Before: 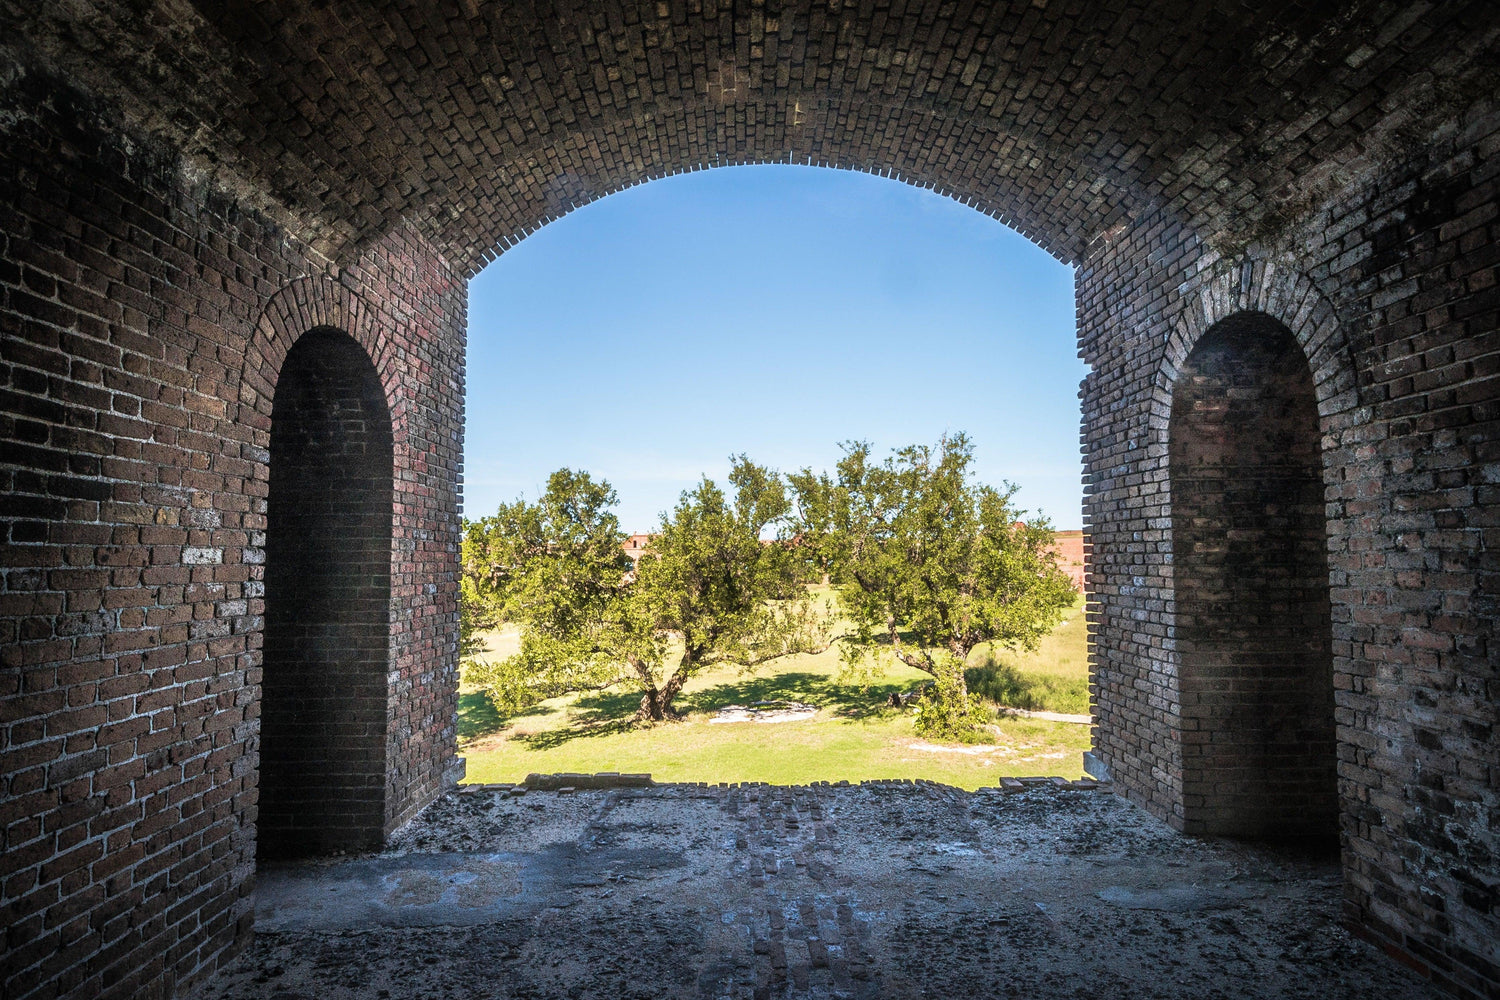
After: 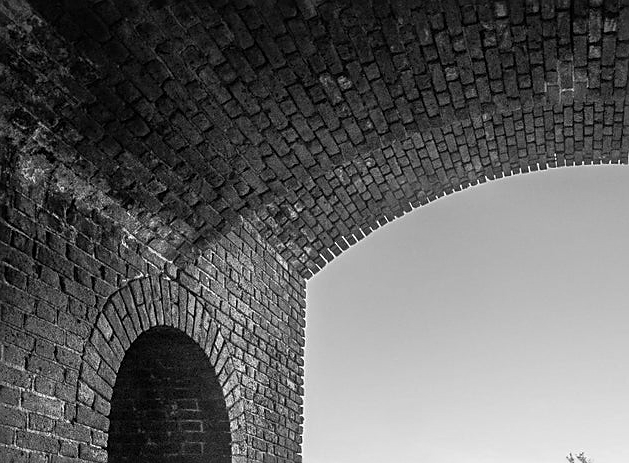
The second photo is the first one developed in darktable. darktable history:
crop and rotate: left 10.817%, top 0.062%, right 47.194%, bottom 53.626%
monochrome: on, module defaults
sharpen: on, module defaults
tone equalizer: on, module defaults
